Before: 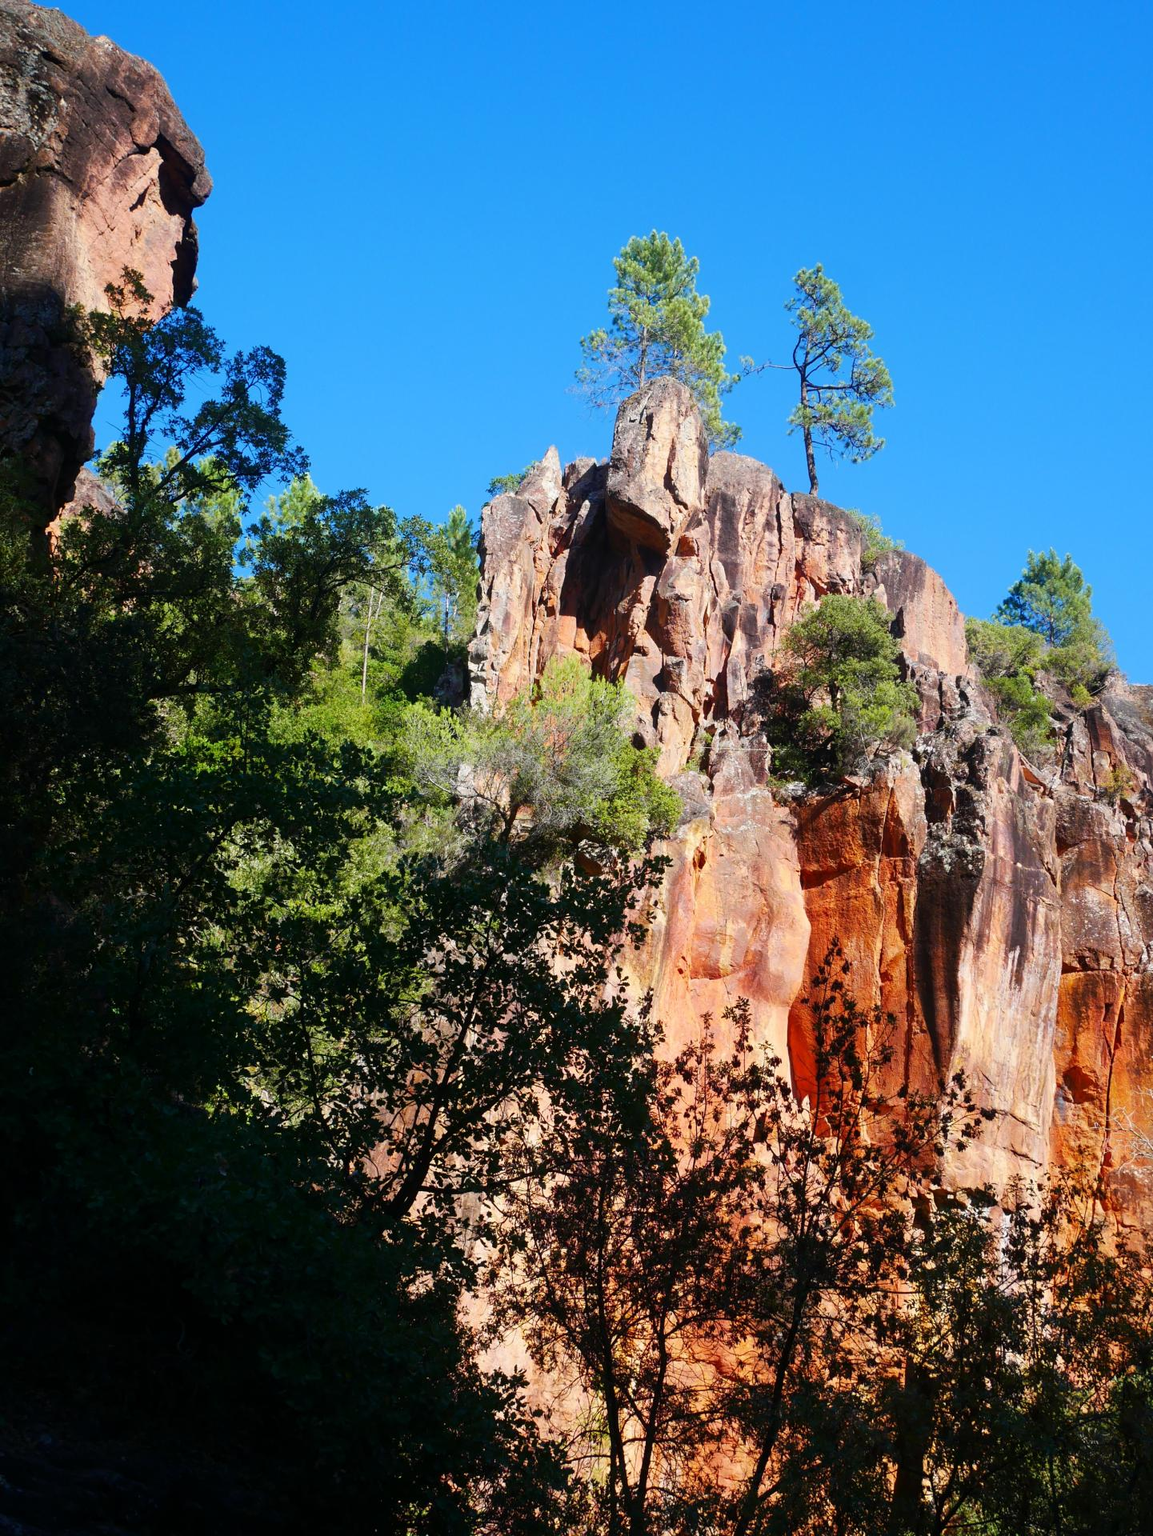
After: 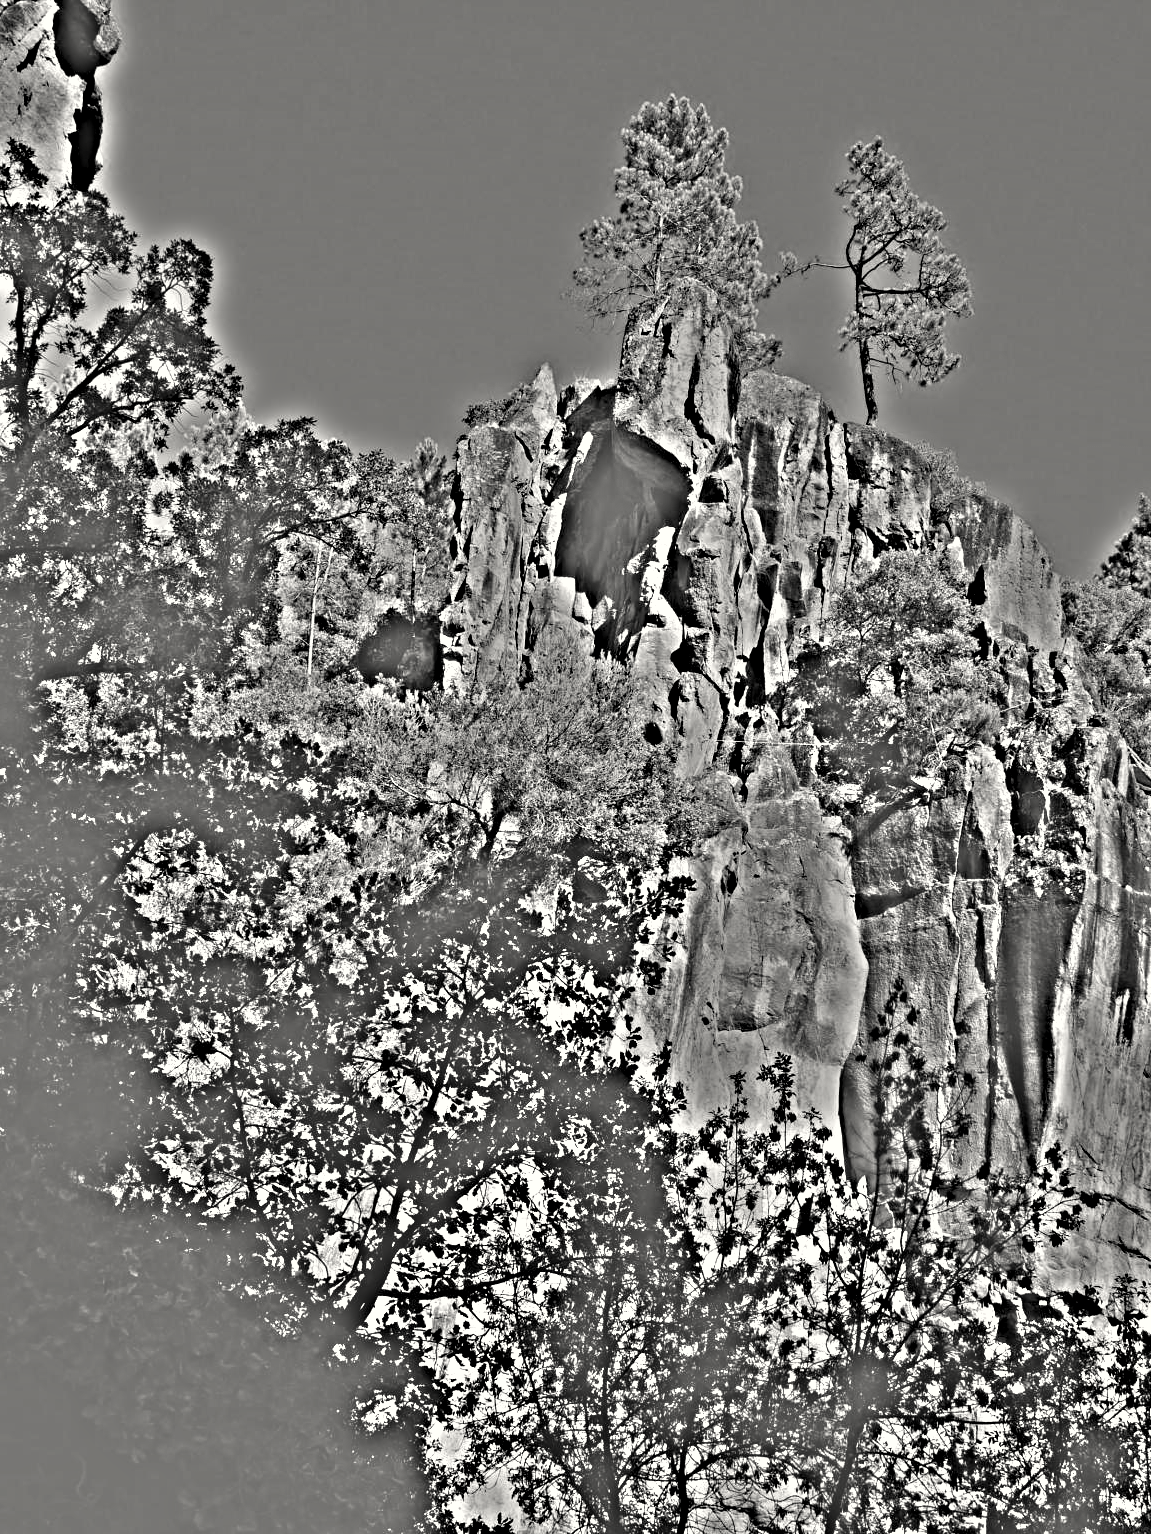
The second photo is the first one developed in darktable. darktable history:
crop and rotate: left 10.071%, top 10.071%, right 10.02%, bottom 10.02%
color correction: highlights b* 3
highpass: sharpness 49.79%, contrast boost 49.79%
